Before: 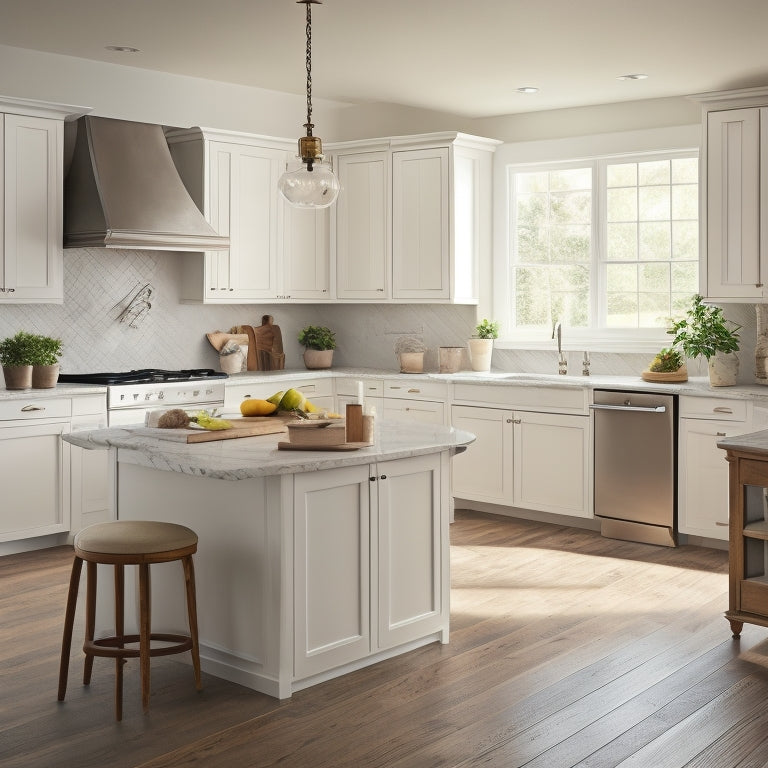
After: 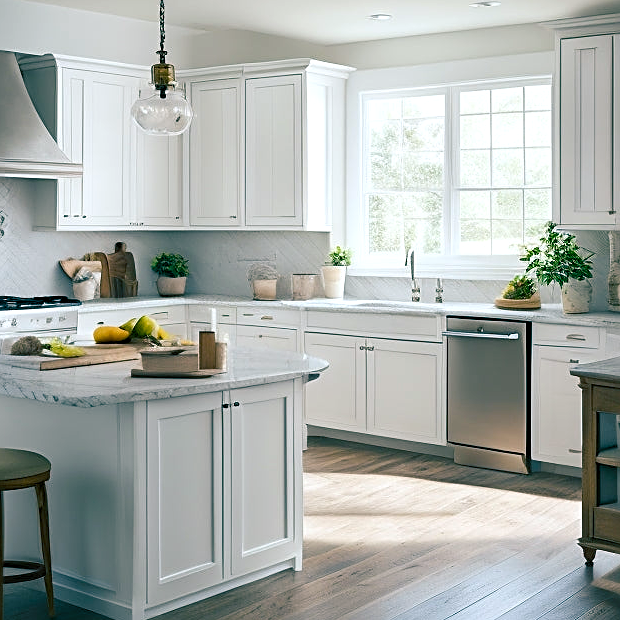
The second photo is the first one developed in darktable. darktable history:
color correction: highlights a* -4.18, highlights b* -10.81
color balance rgb: shadows lift › luminance -28.76%, shadows lift › chroma 10%, shadows lift › hue 230°, power › chroma 0.5%, power › hue 215°, highlights gain › luminance 7.14%, highlights gain › chroma 1%, highlights gain › hue 50°, global offset › luminance -0.29%, global offset › hue 260°, perceptual saturation grading › global saturation 20%, perceptual saturation grading › highlights -13.92%, perceptual saturation grading › shadows 50%
crop: left 19.159%, top 9.58%, bottom 9.58%
levels: levels [0.031, 0.5, 0.969]
sharpen: radius 1.967
